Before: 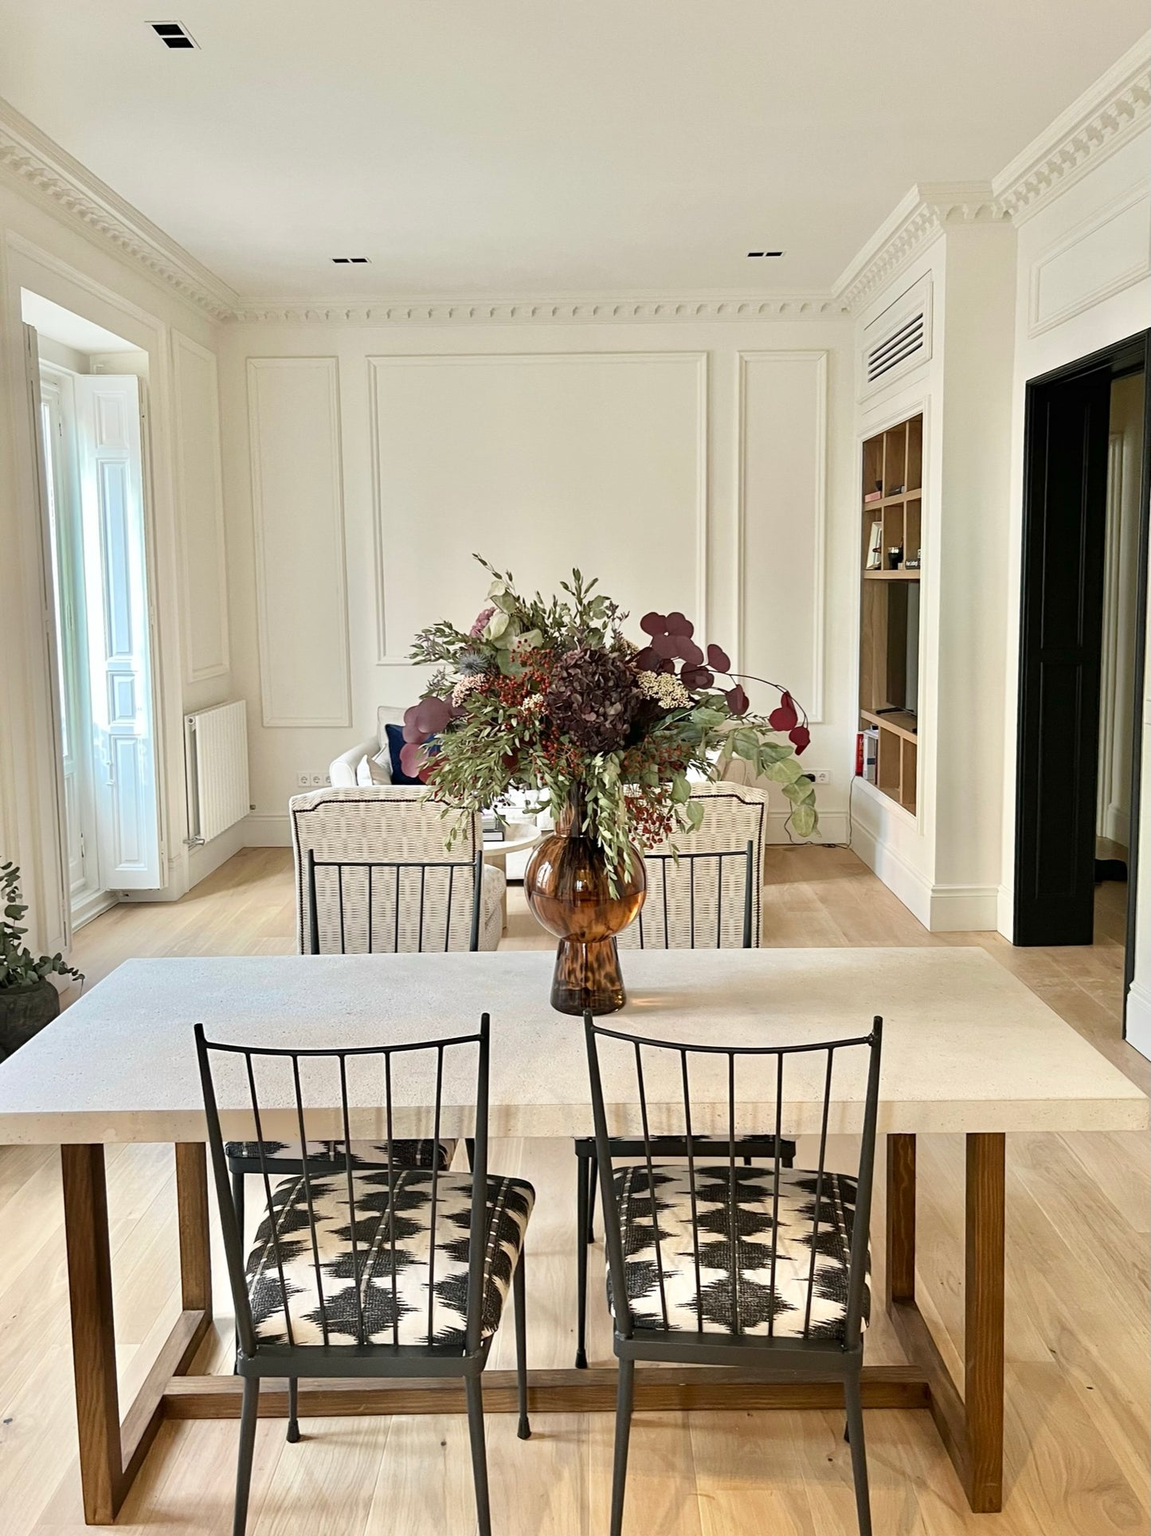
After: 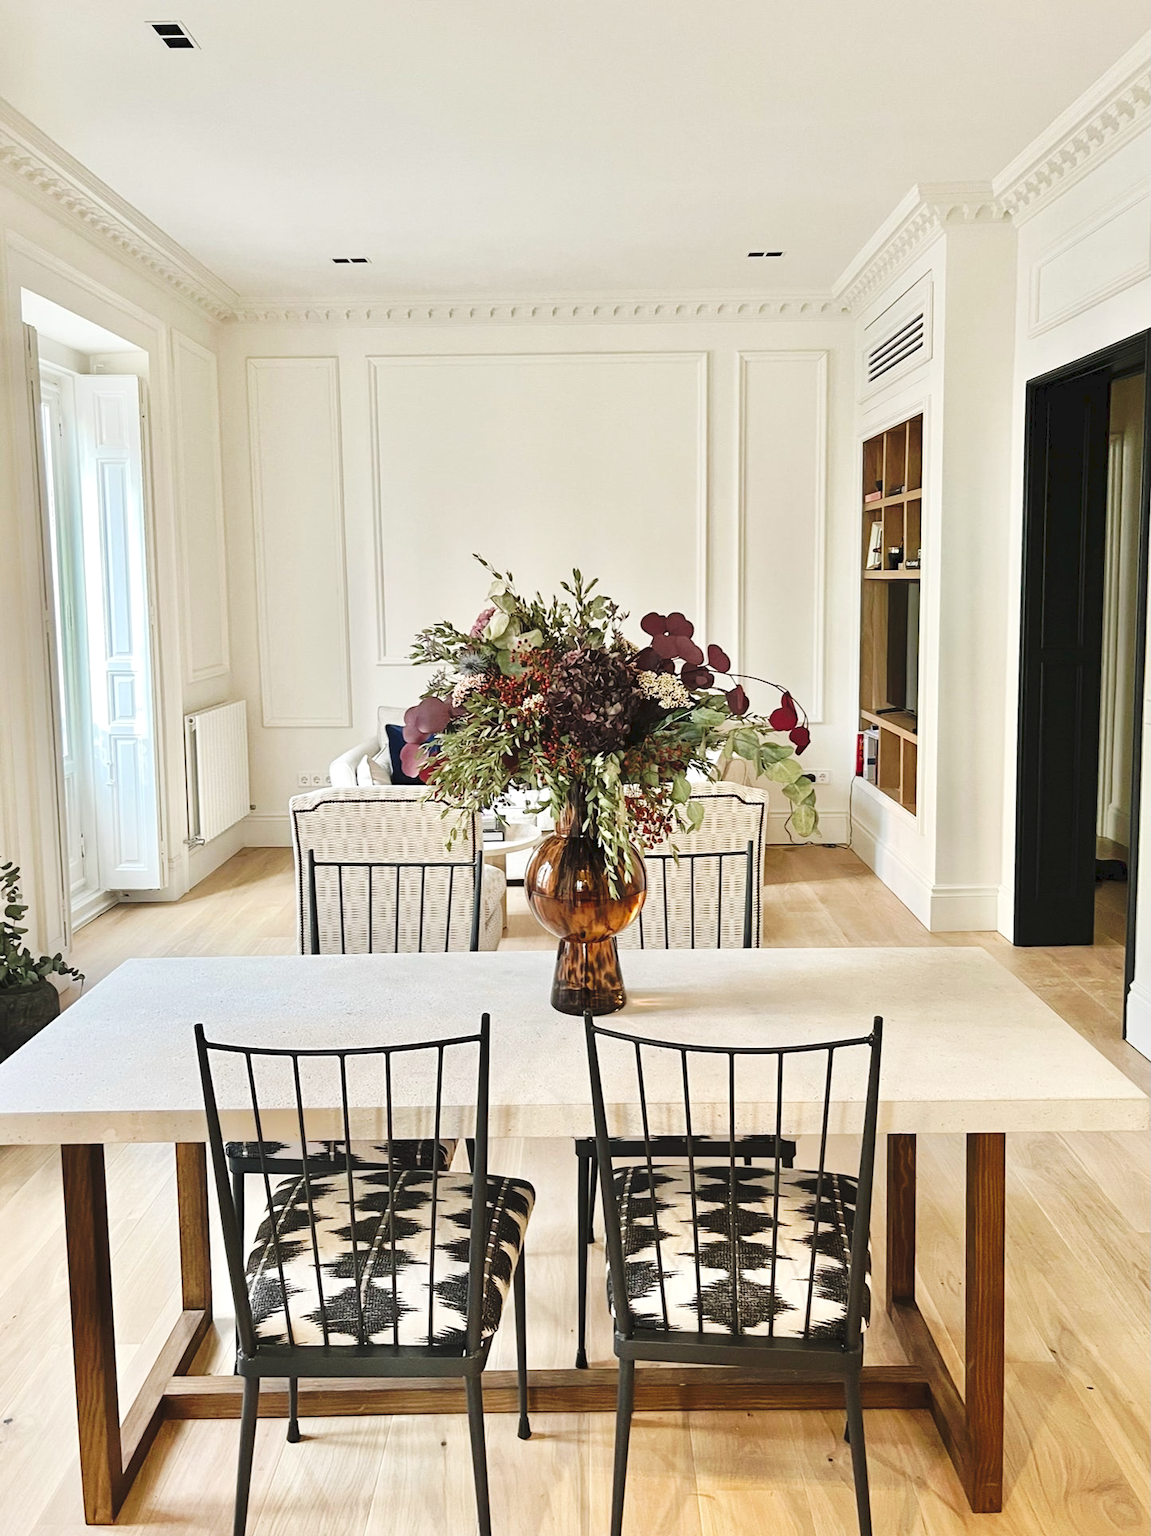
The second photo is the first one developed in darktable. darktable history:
local contrast: mode bilateral grid, contrast 20, coarseness 50, detail 120%, midtone range 0.2
tone curve: curves: ch0 [(0, 0) (0.003, 0.065) (0.011, 0.072) (0.025, 0.09) (0.044, 0.104) (0.069, 0.116) (0.1, 0.127) (0.136, 0.15) (0.177, 0.184) (0.224, 0.223) (0.277, 0.28) (0.335, 0.361) (0.399, 0.443) (0.468, 0.525) (0.543, 0.616) (0.623, 0.713) (0.709, 0.79) (0.801, 0.866) (0.898, 0.933) (1, 1)], preserve colors none
